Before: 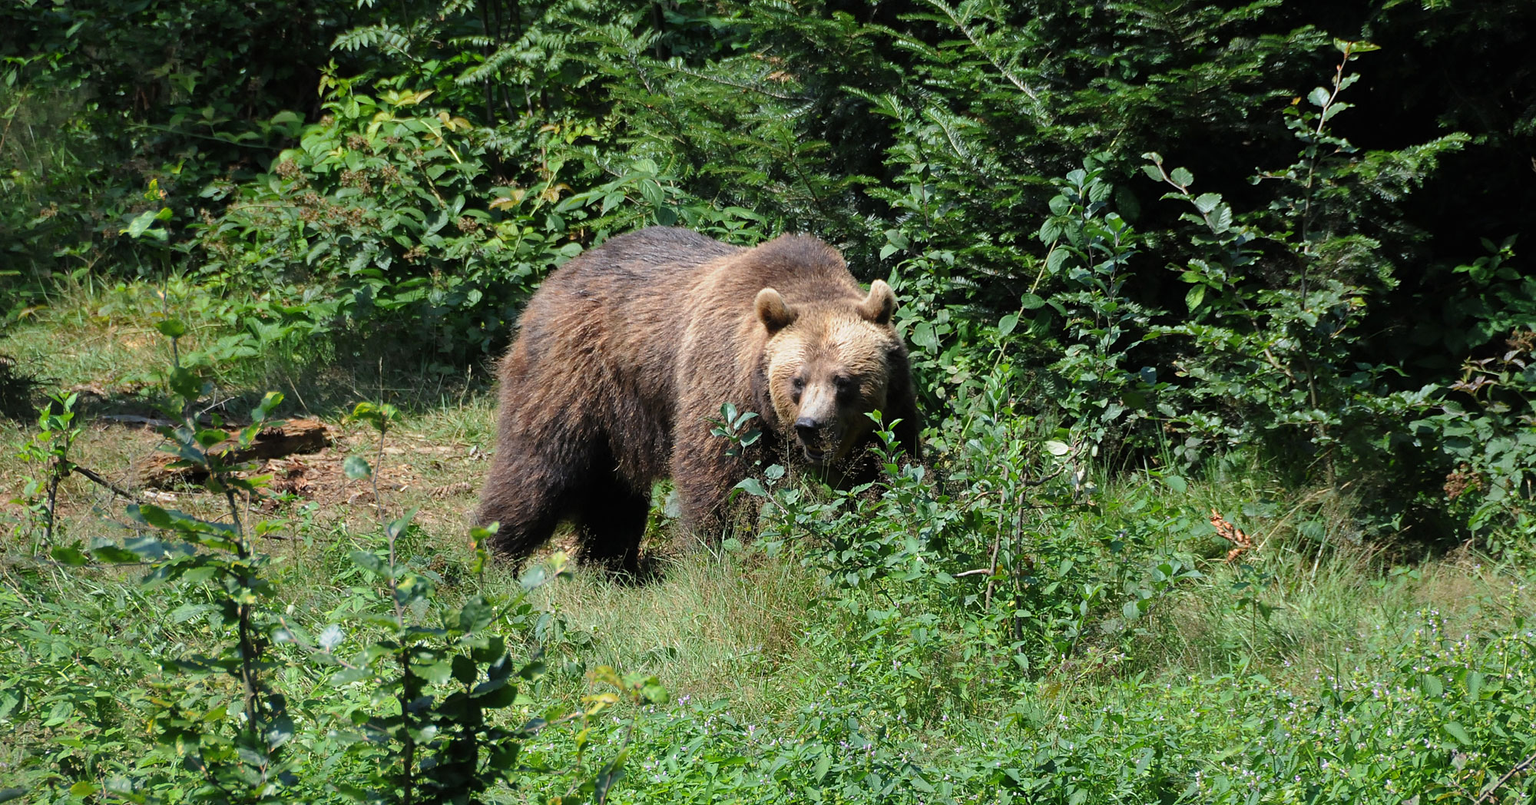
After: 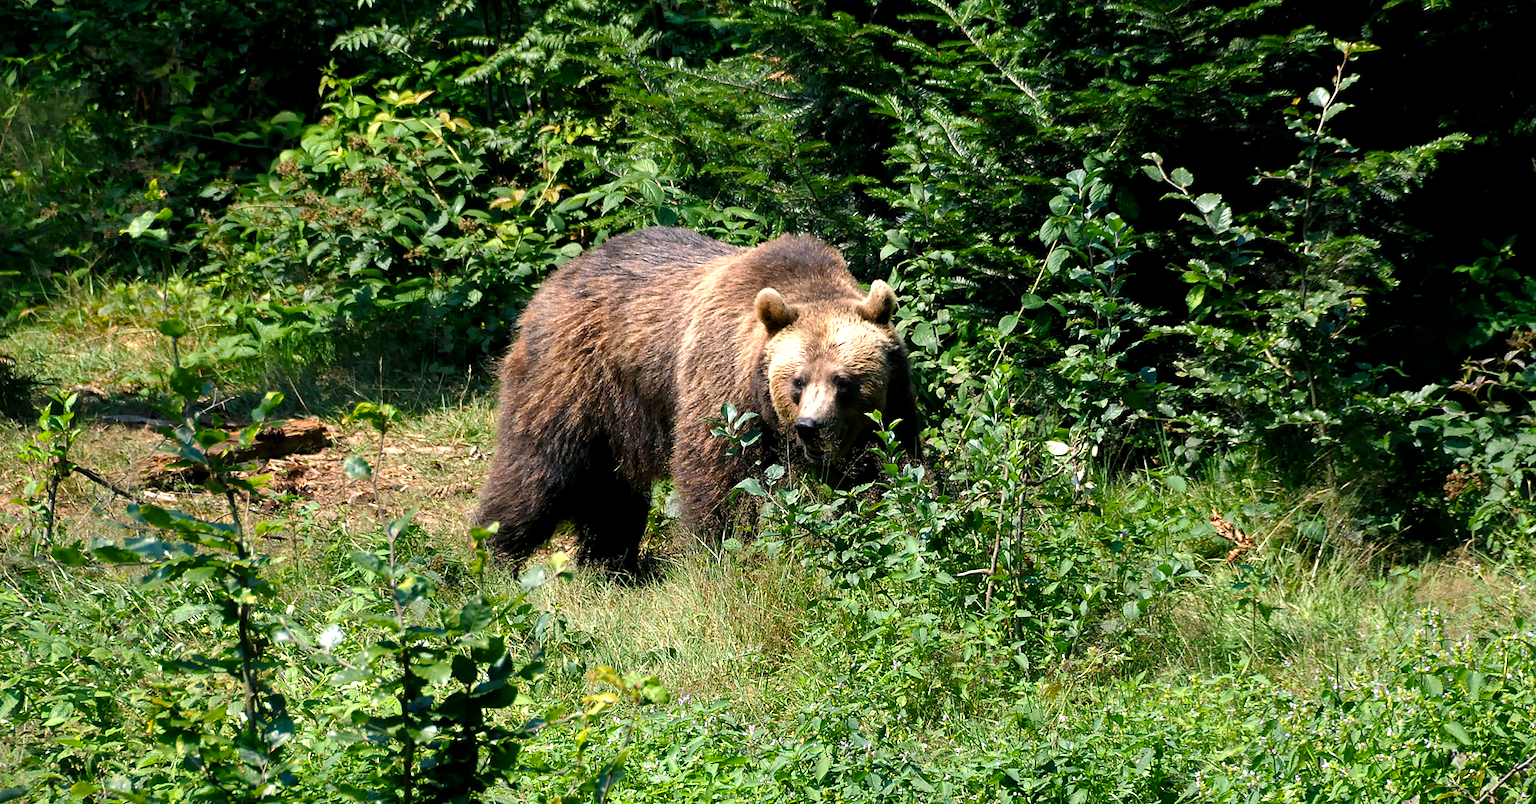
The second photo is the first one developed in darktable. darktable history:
color balance rgb: shadows lift › chroma 2%, shadows lift › hue 185.64°, power › luminance 1.48%, highlights gain › chroma 3%, highlights gain › hue 54.51°, global offset › luminance -0.4%, perceptual saturation grading › highlights -18.47%, perceptual saturation grading › mid-tones 6.62%, perceptual saturation grading › shadows 28.22%, perceptual brilliance grading › highlights 15.68%, perceptual brilliance grading › shadows -14.29%, global vibrance 25.96%, contrast 6.45%
